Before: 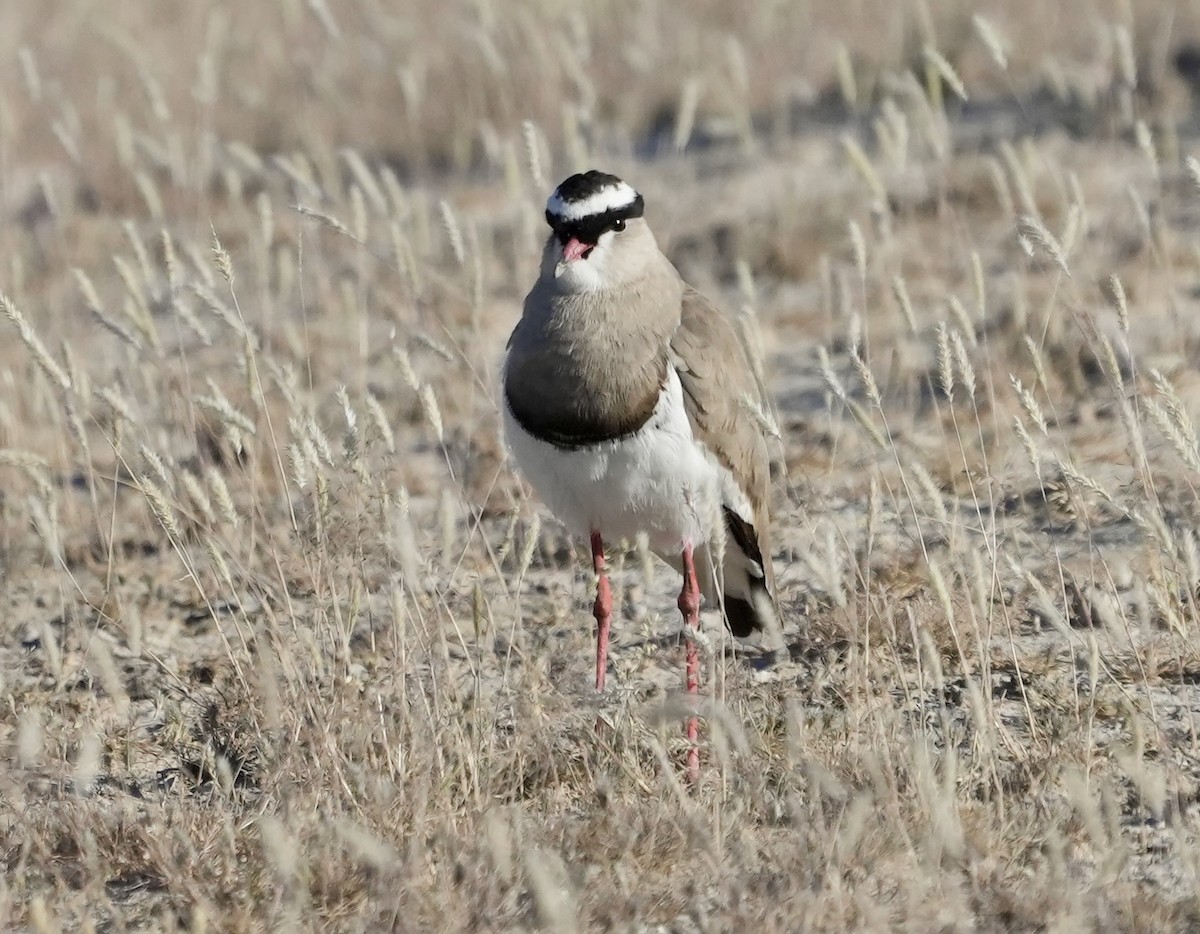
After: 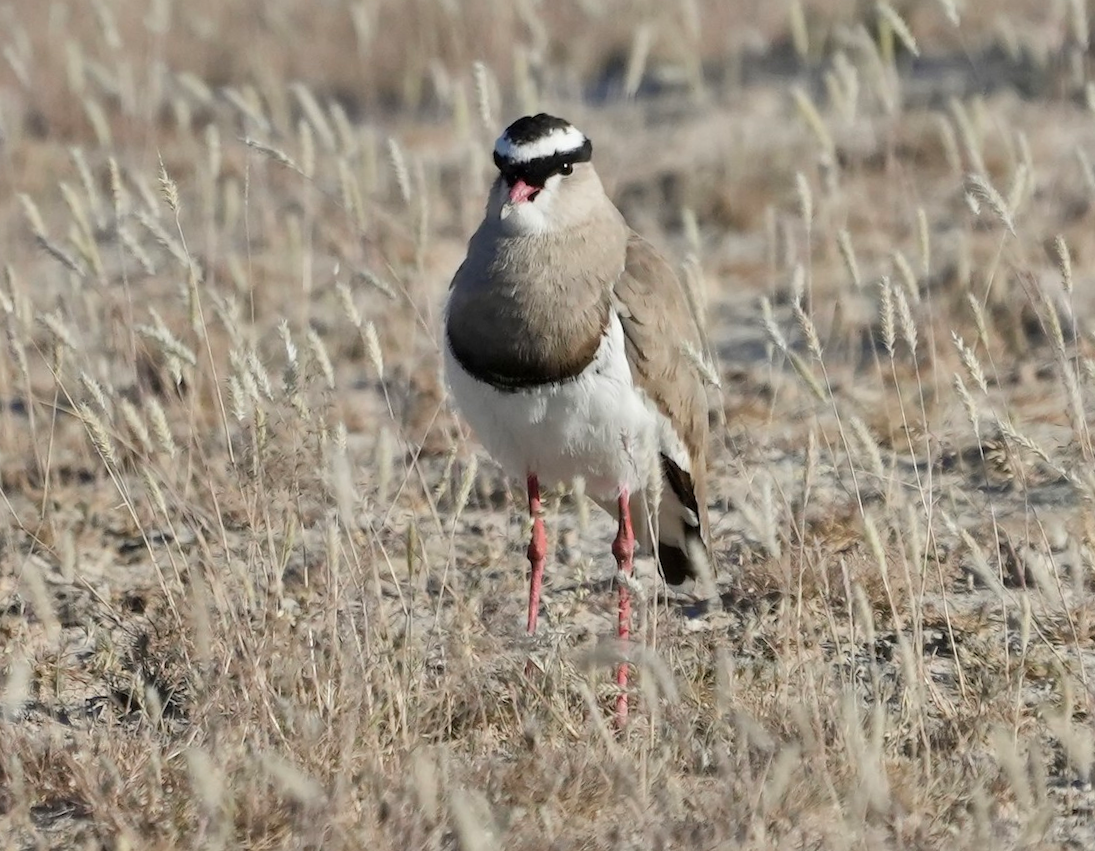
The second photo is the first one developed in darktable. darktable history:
crop and rotate: angle -1.98°, left 3.145%, top 4.225%, right 1.538%, bottom 0.588%
shadows and highlights: shadows 48.76, highlights -40.97, soften with gaussian
